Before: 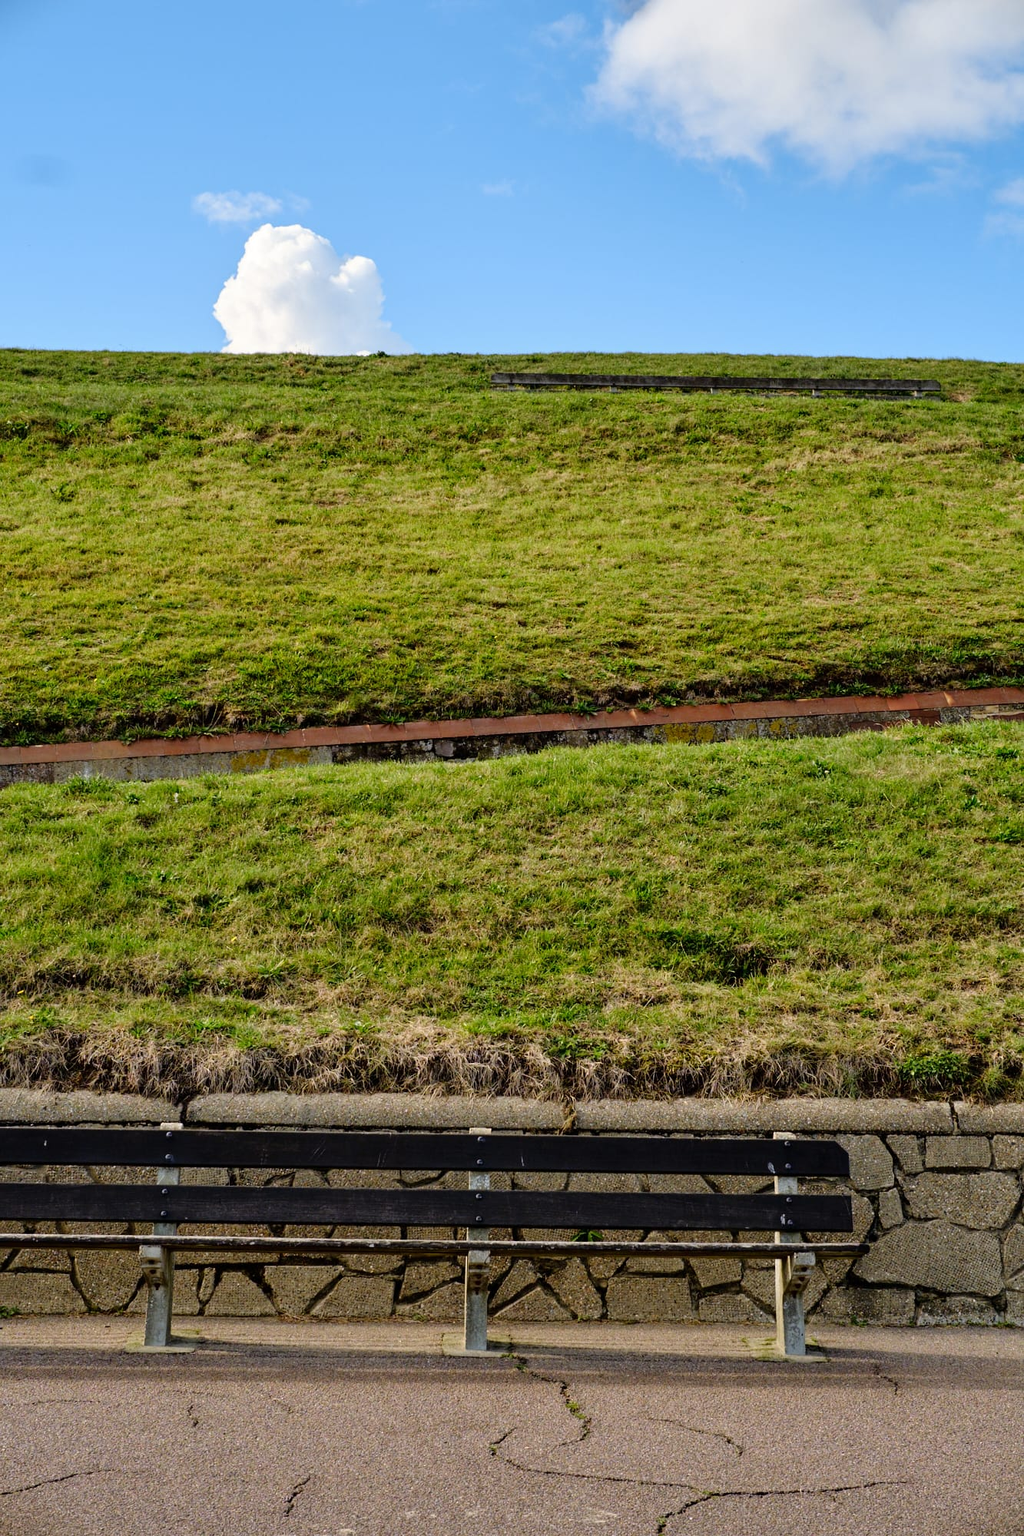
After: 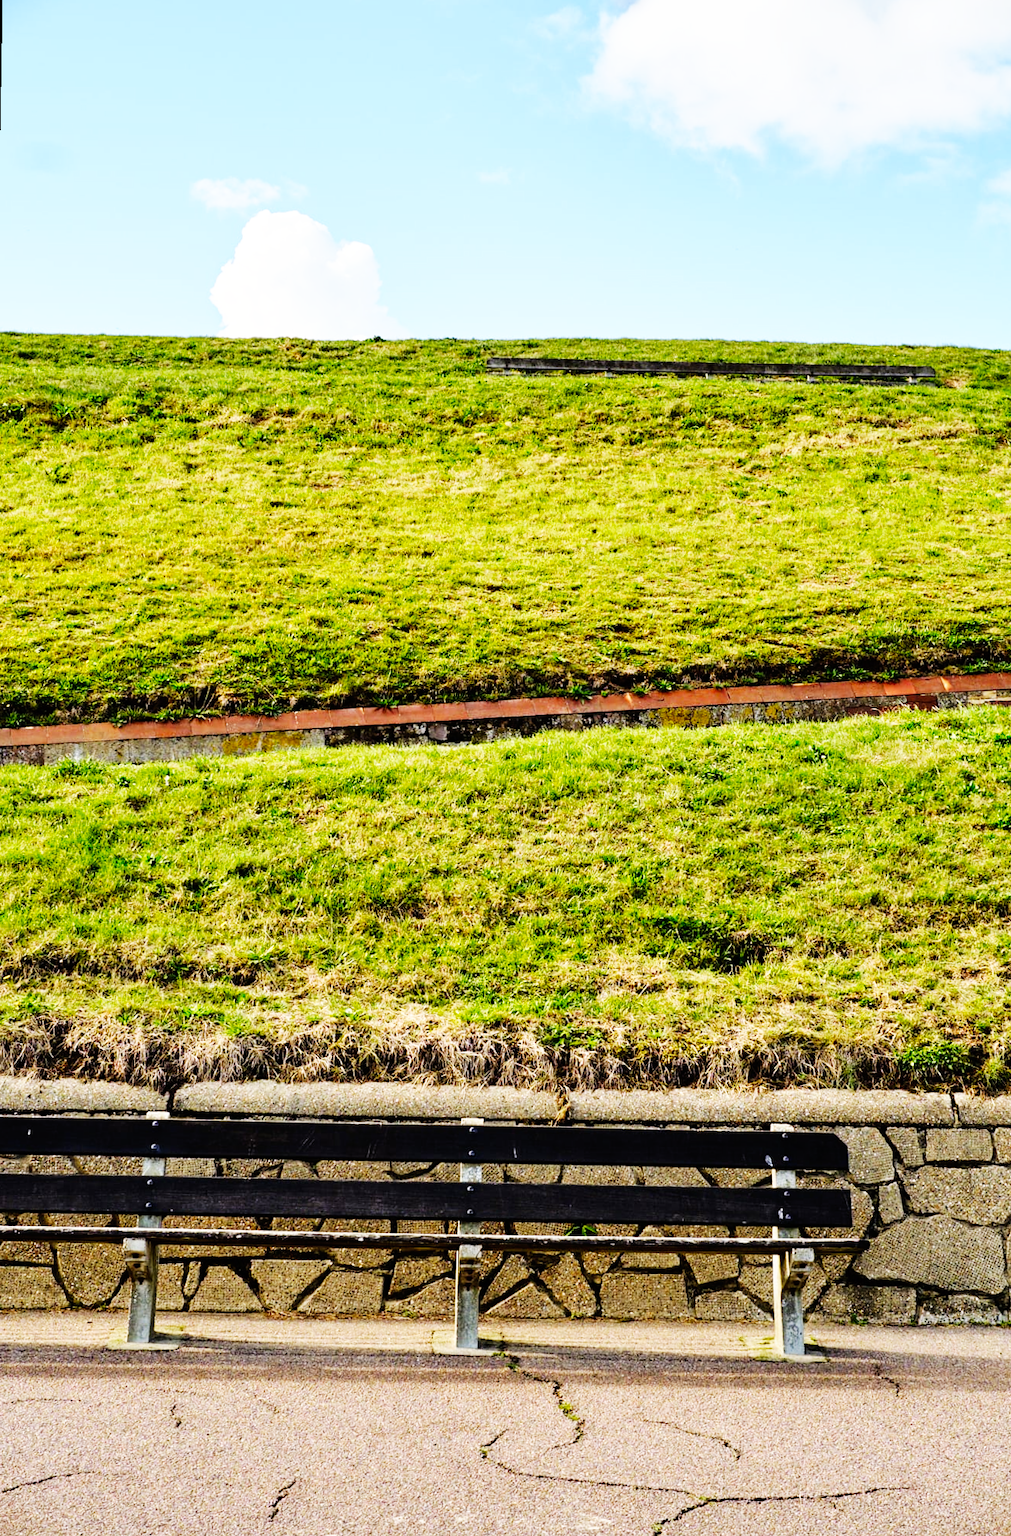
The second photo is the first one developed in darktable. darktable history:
rotate and perspective: rotation 0.226°, lens shift (vertical) -0.042, crop left 0.023, crop right 0.982, crop top 0.006, crop bottom 0.994
white balance: emerald 1
base curve: curves: ch0 [(0, 0) (0.007, 0.004) (0.027, 0.03) (0.046, 0.07) (0.207, 0.54) (0.442, 0.872) (0.673, 0.972) (1, 1)], preserve colors none
